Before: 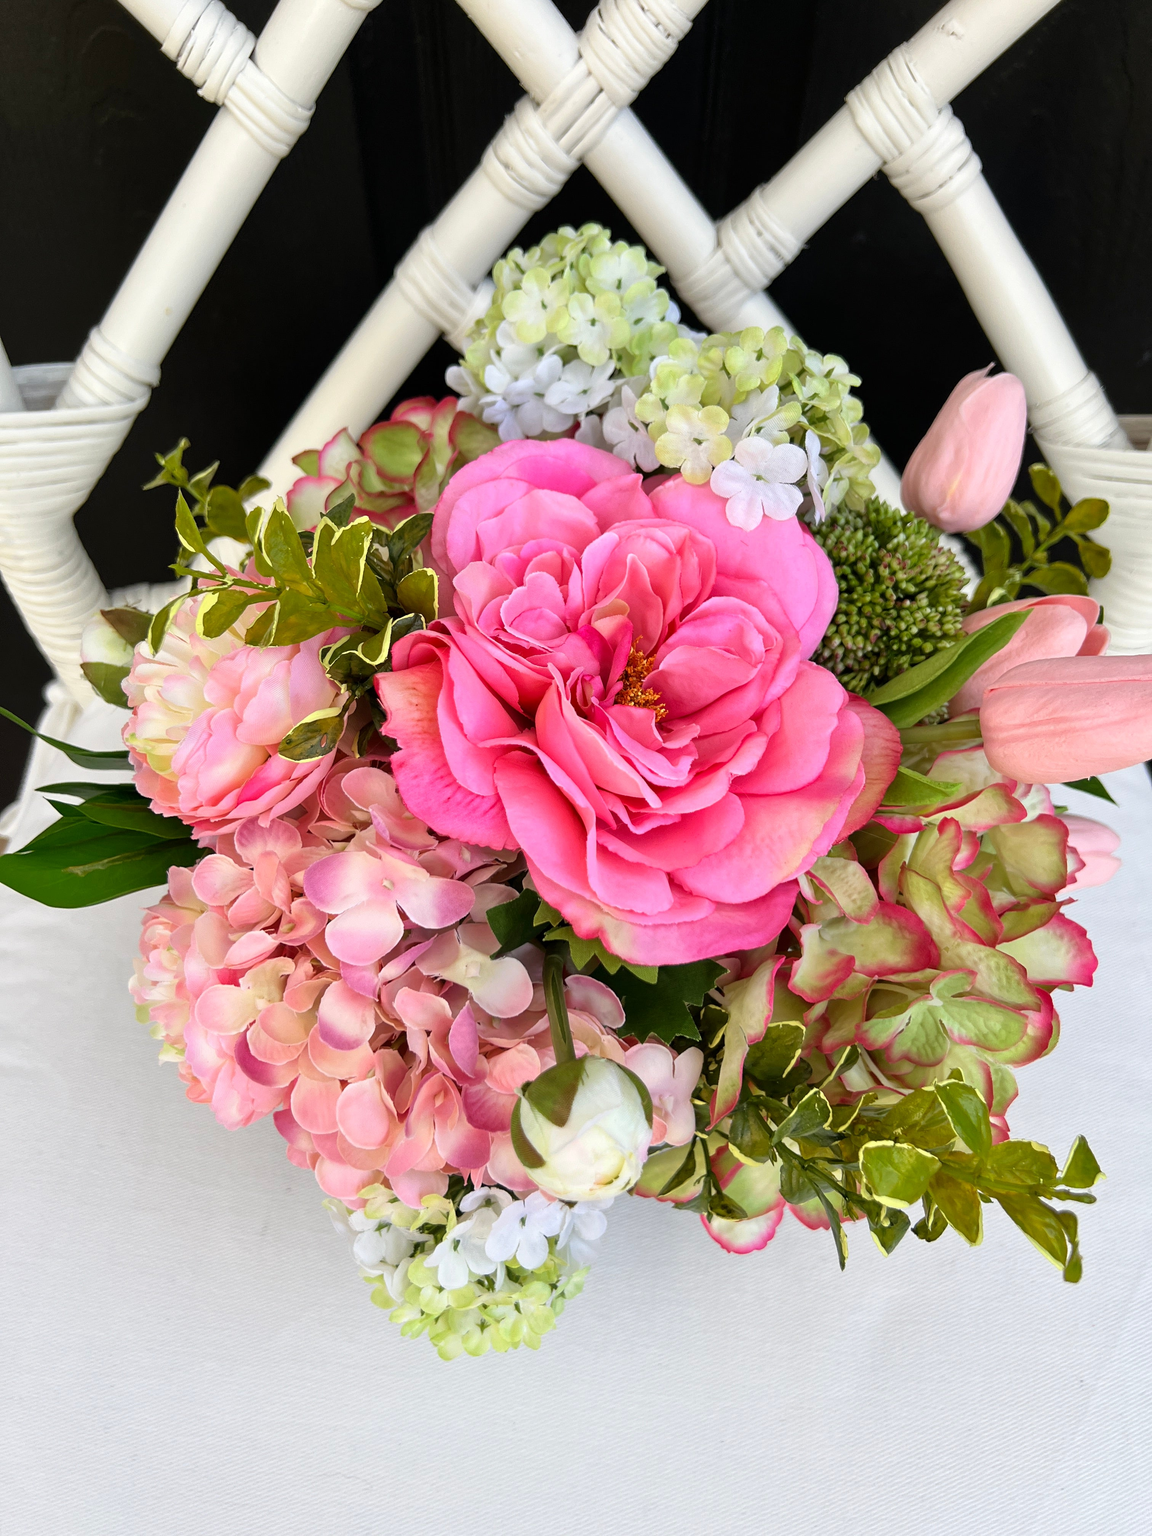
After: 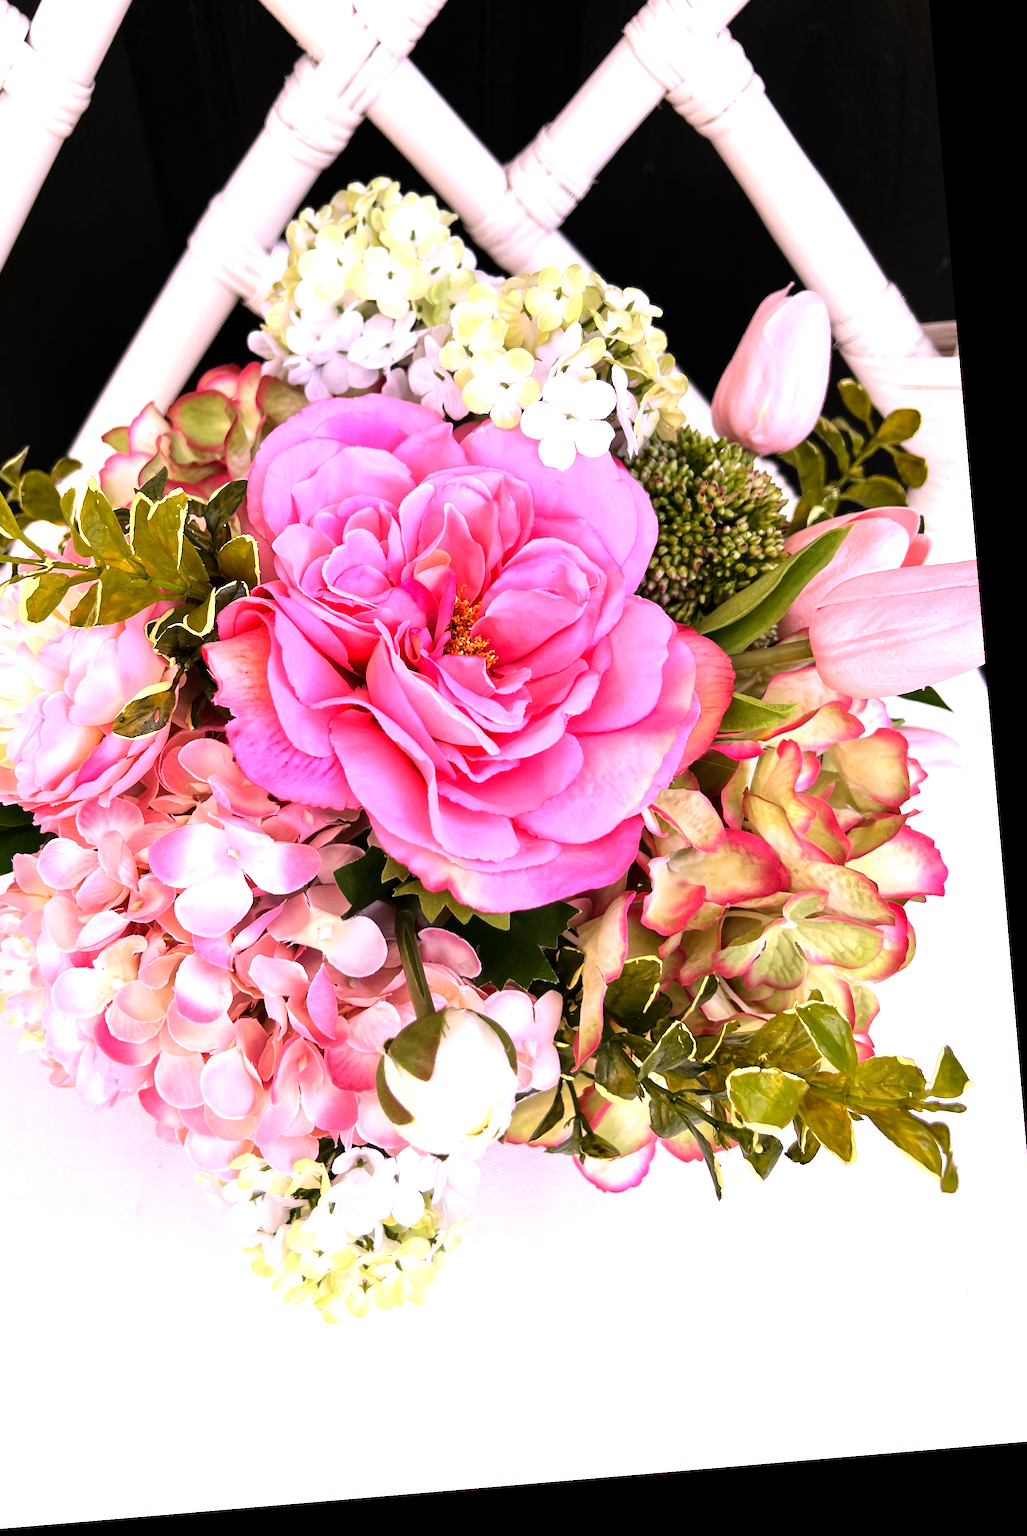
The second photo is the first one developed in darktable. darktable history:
rotate and perspective: rotation -4.86°, automatic cropping off
tone equalizer: -8 EV -0.75 EV, -7 EV -0.7 EV, -6 EV -0.6 EV, -5 EV -0.4 EV, -3 EV 0.4 EV, -2 EV 0.6 EV, -1 EV 0.7 EV, +0 EV 0.75 EV, edges refinement/feathering 500, mask exposure compensation -1.57 EV, preserve details no
crop and rotate: left 17.959%, top 5.771%, right 1.742%
white balance: red 1.188, blue 1.11
